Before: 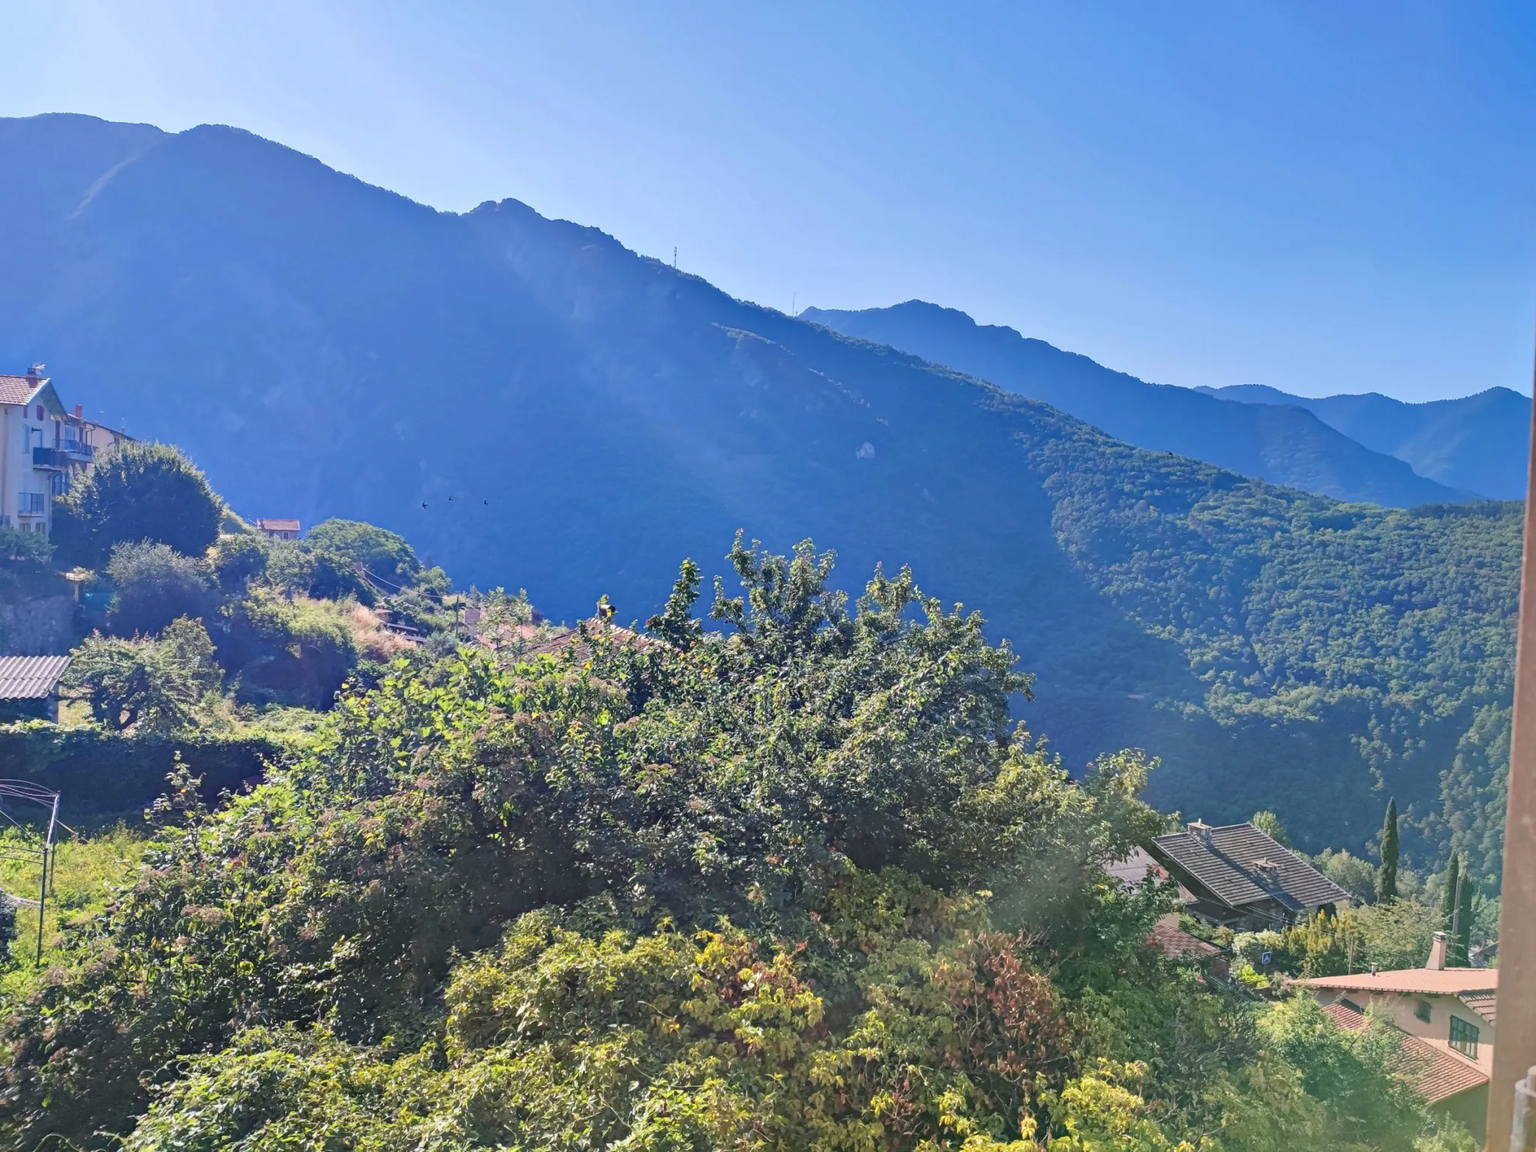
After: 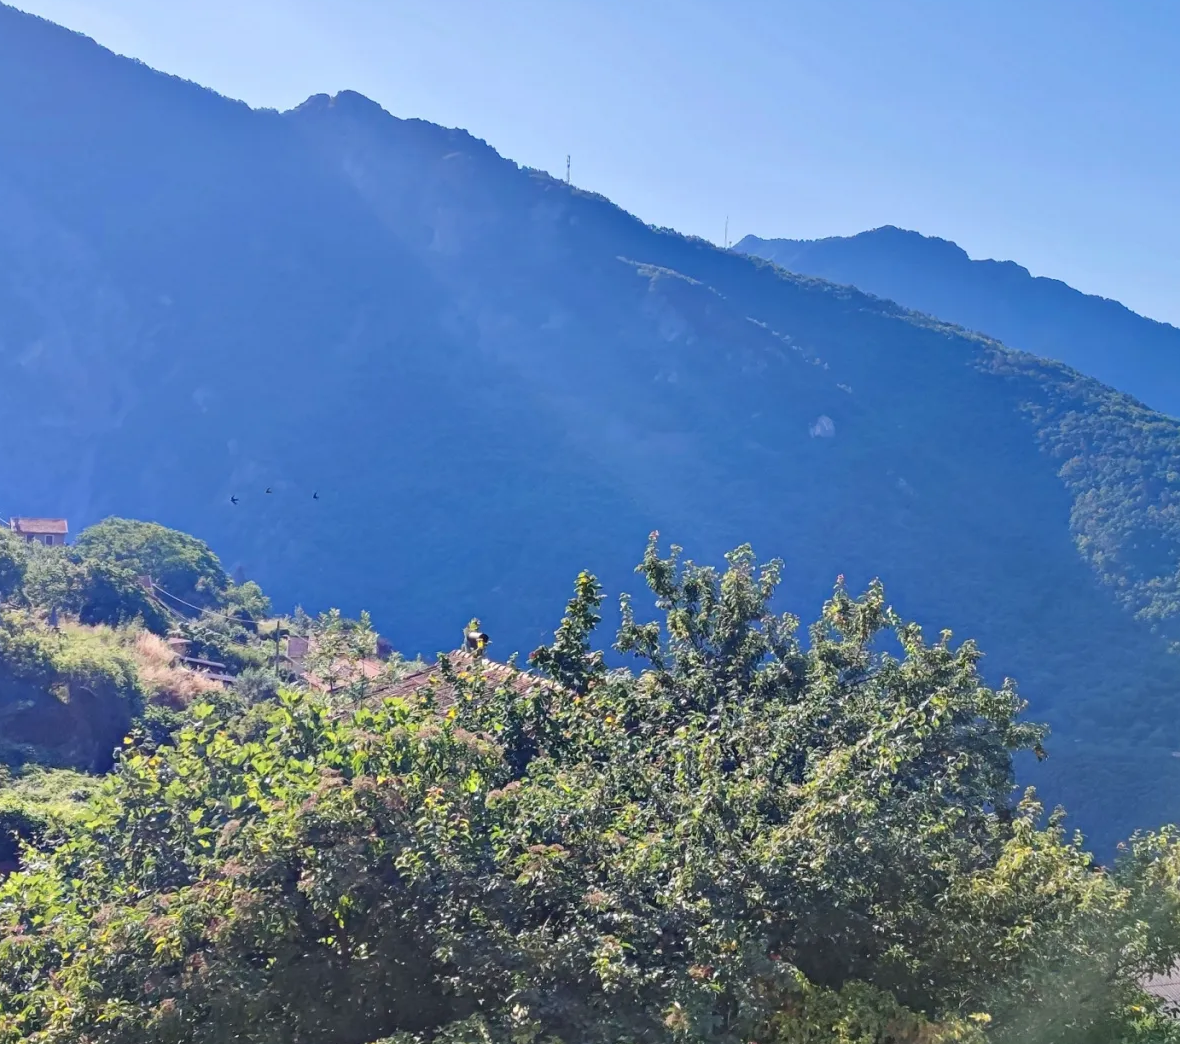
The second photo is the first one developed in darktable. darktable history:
crop: left 16.233%, top 11.391%, right 26.114%, bottom 20.591%
